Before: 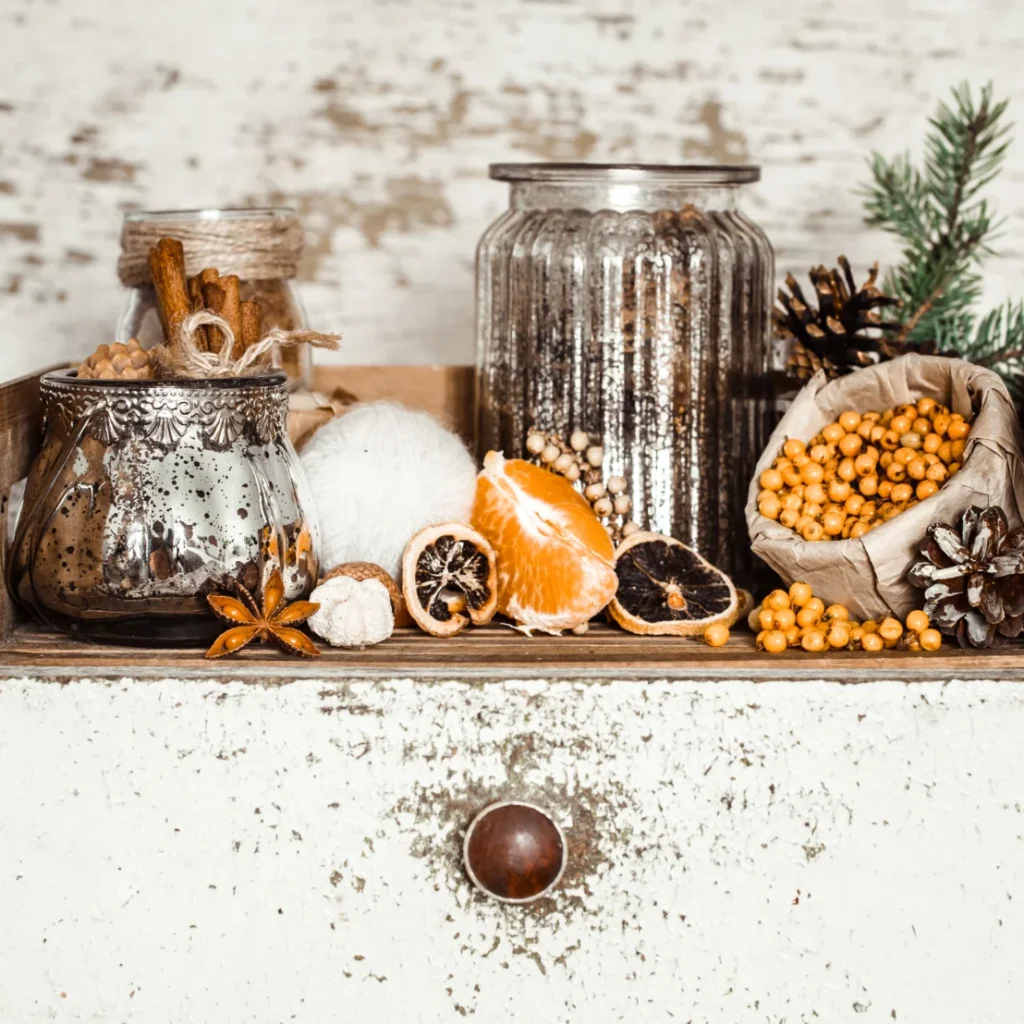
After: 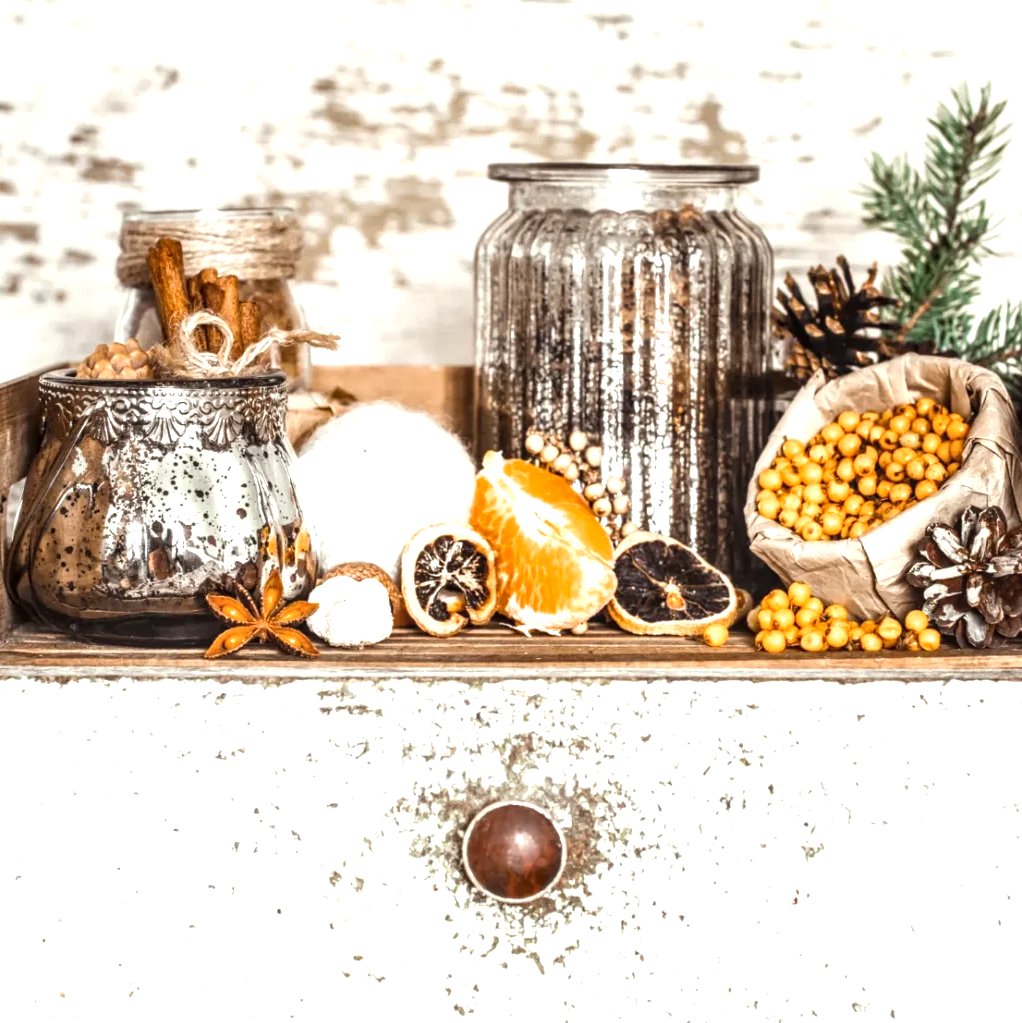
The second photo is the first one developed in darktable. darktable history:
local contrast: detail 130%
exposure: black level correction 0, exposure 0.696 EV, compensate exposure bias true, compensate highlight preservation false
crop: left 0.165%
